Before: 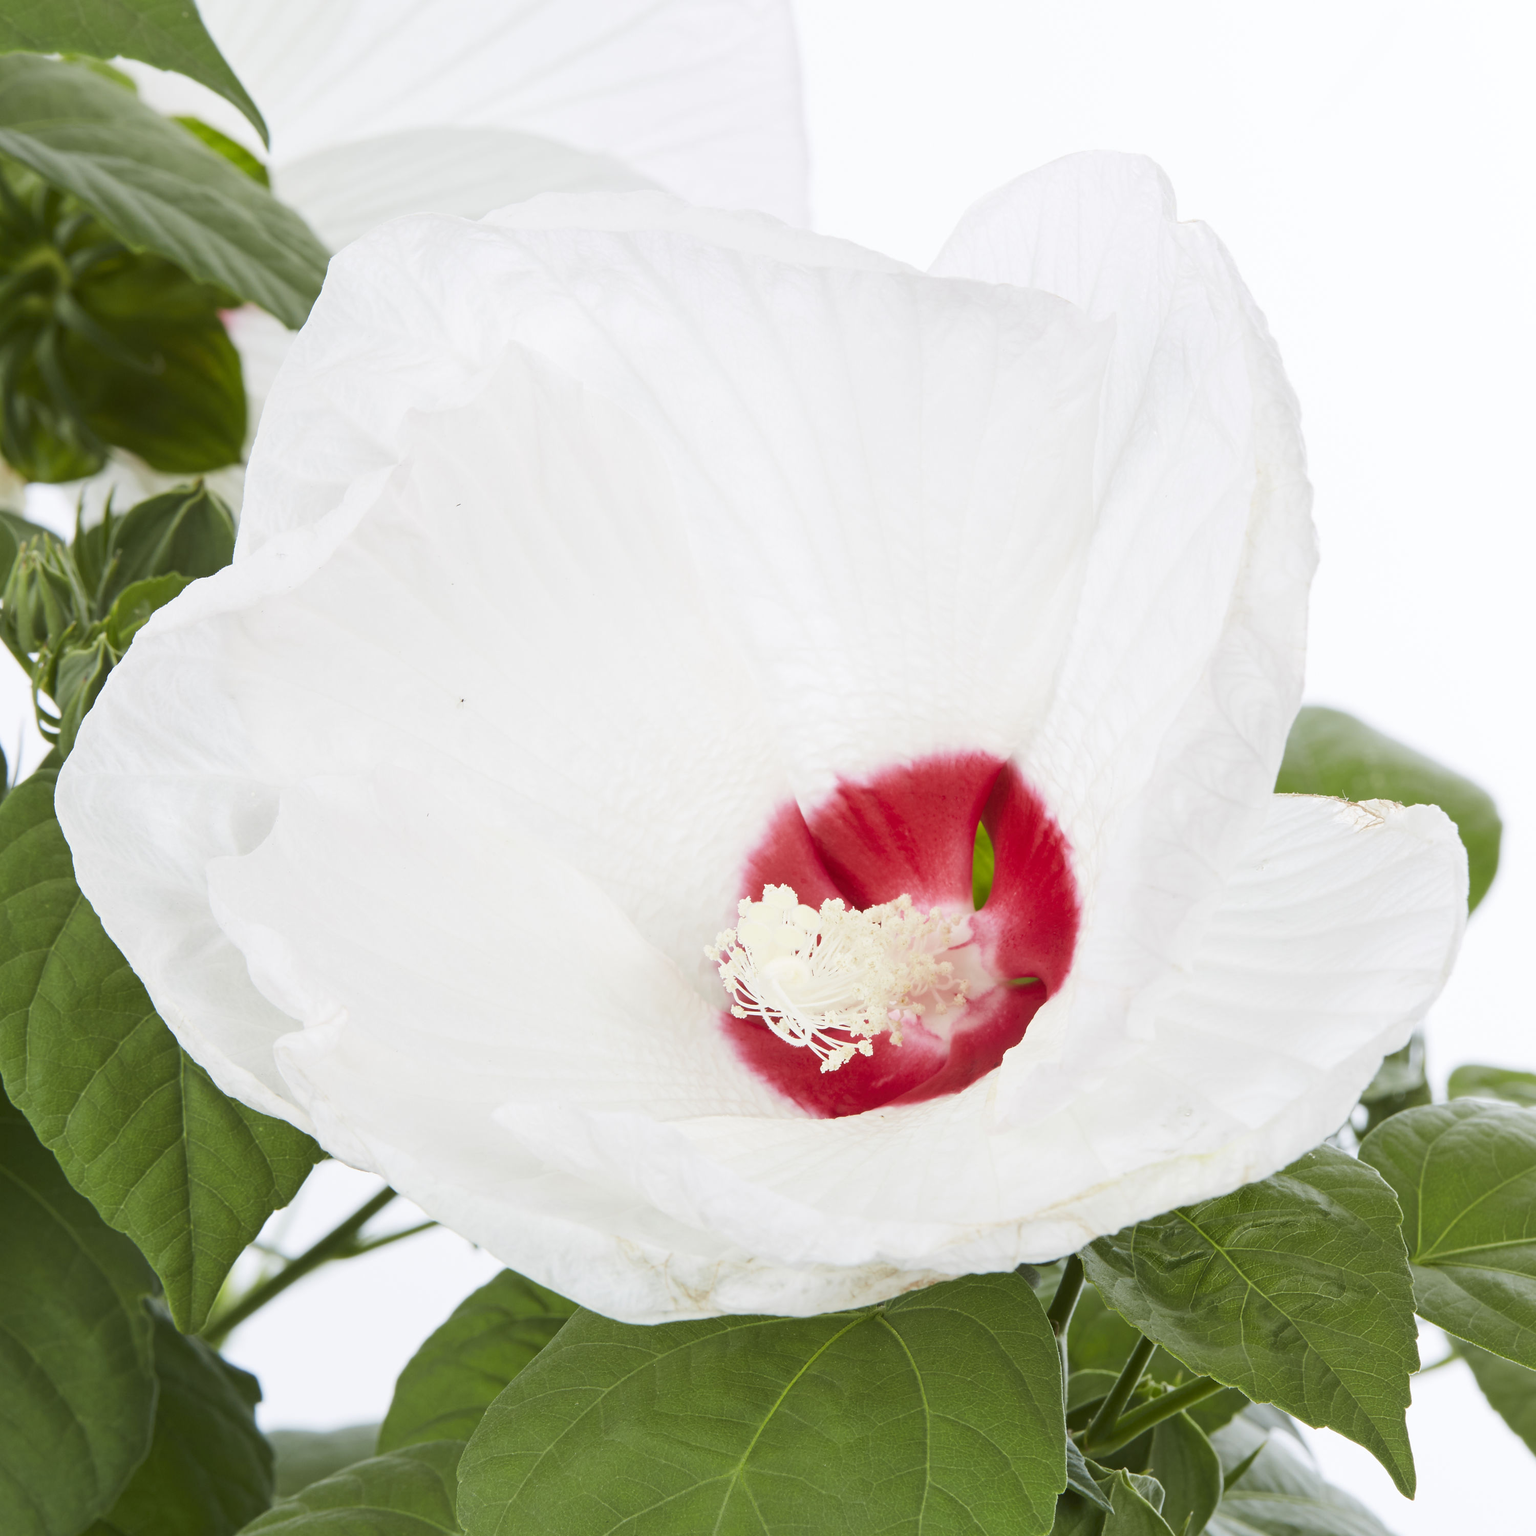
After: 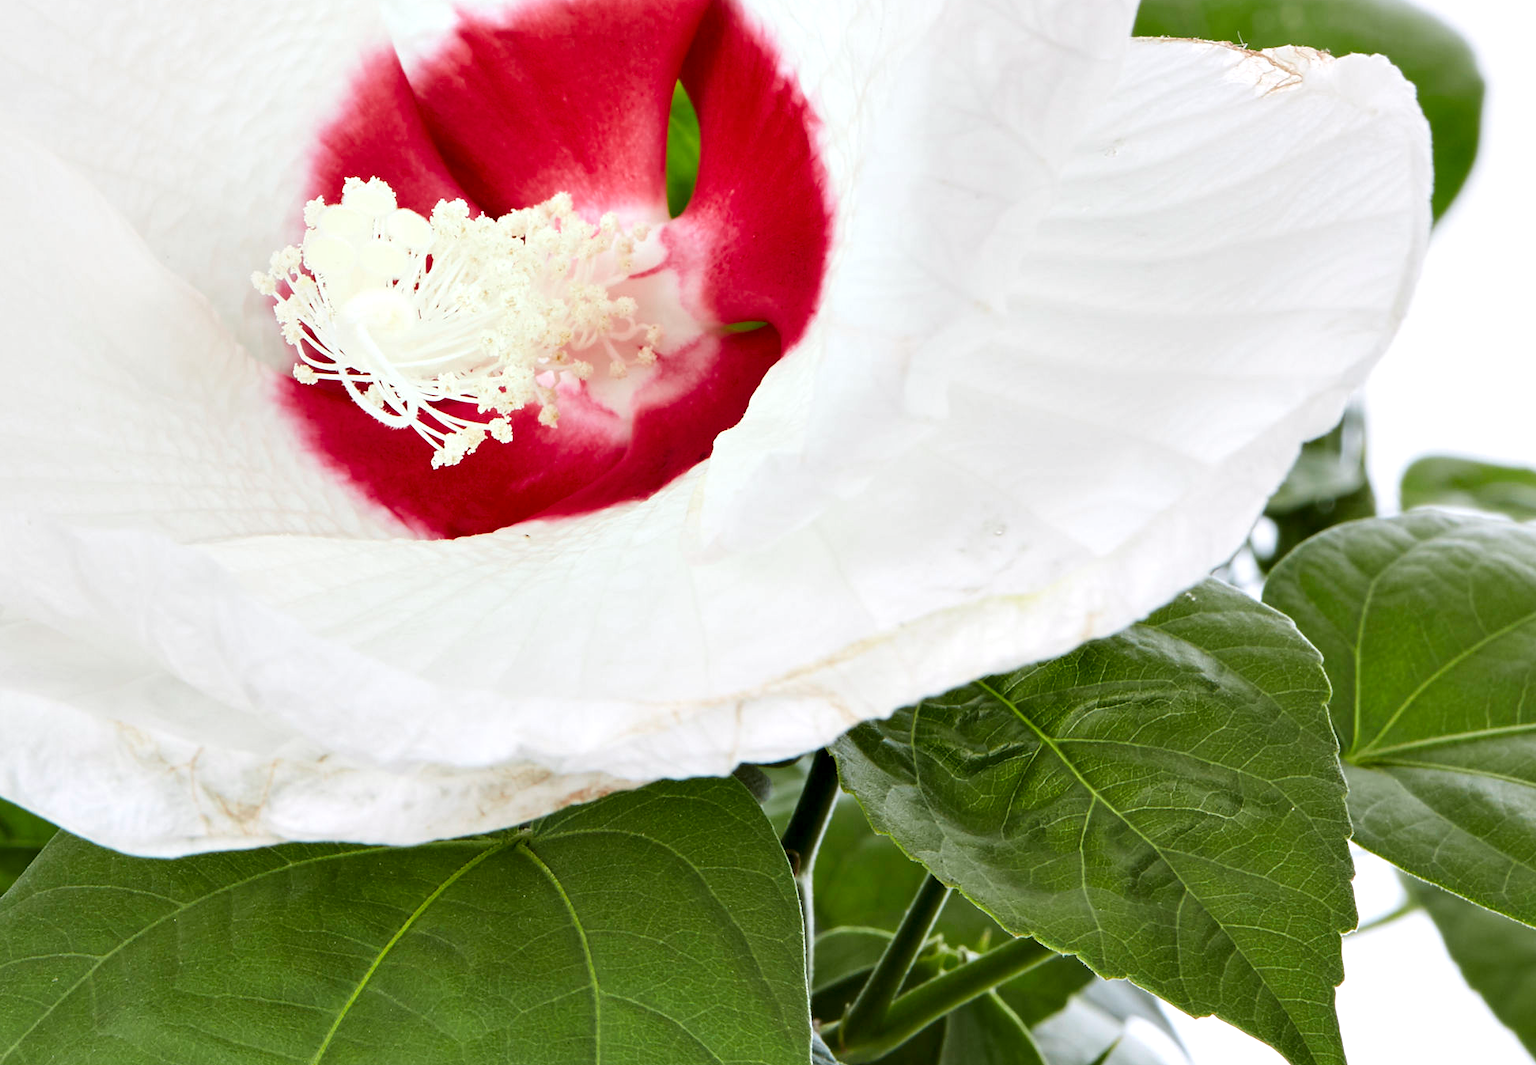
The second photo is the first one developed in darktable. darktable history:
crop and rotate: left 35.255%, top 50.125%, bottom 4.973%
contrast equalizer: octaves 7, y [[0.6 ×6], [0.55 ×6], [0 ×6], [0 ×6], [0 ×6]], mix 0.806
